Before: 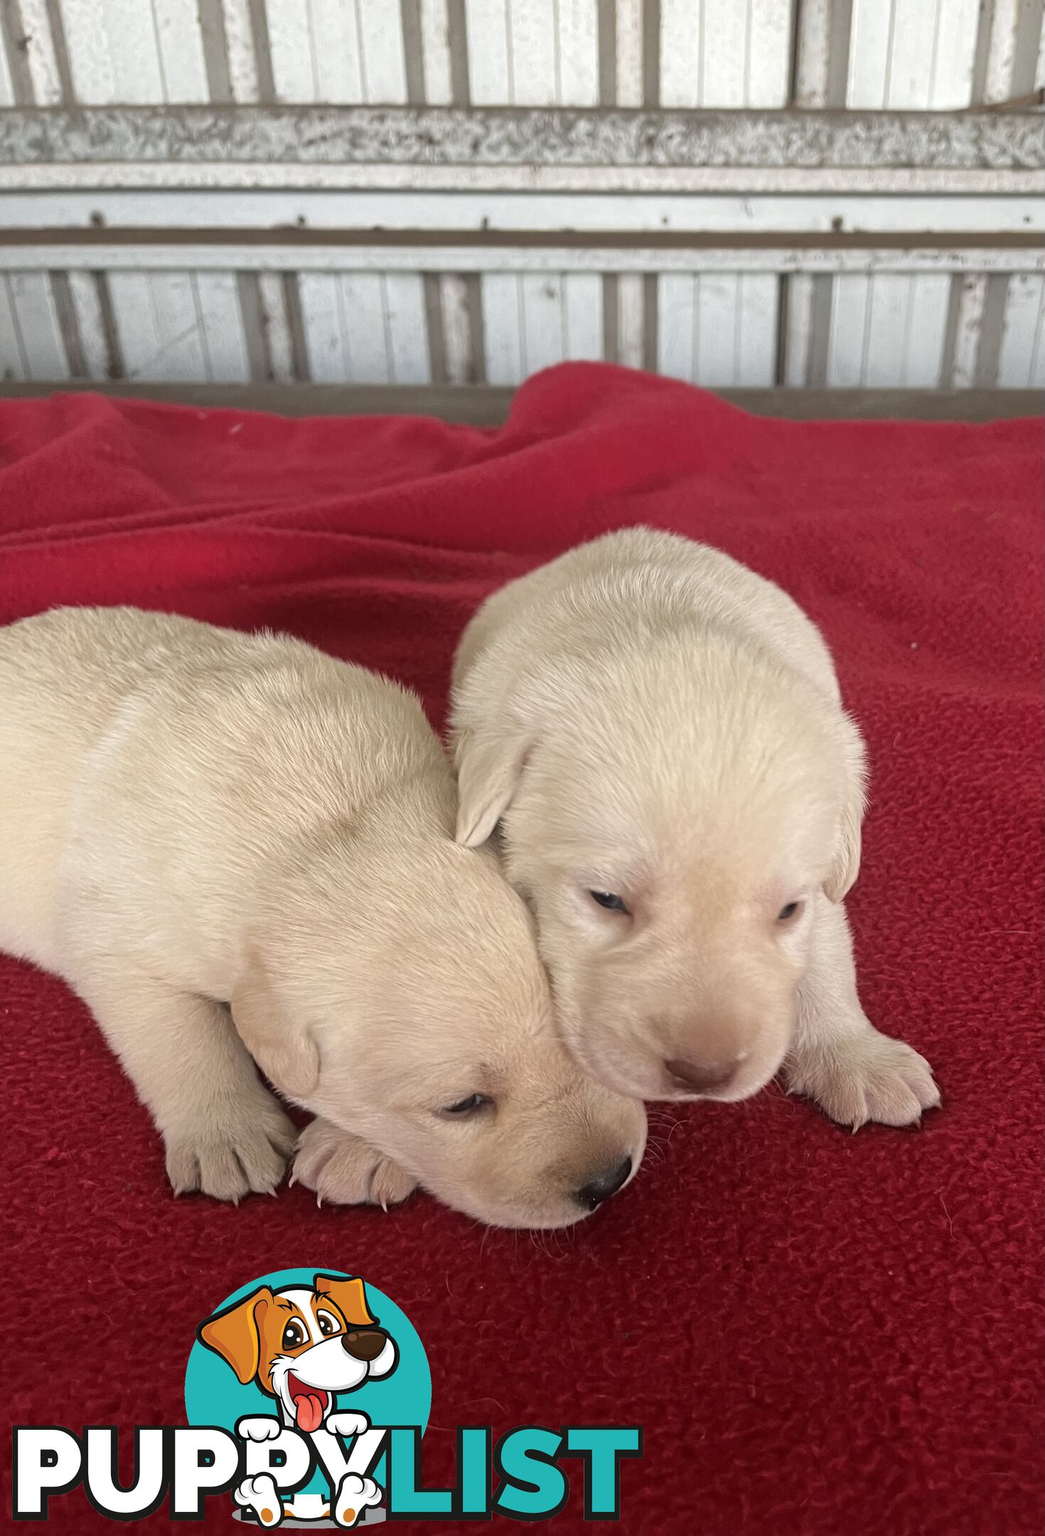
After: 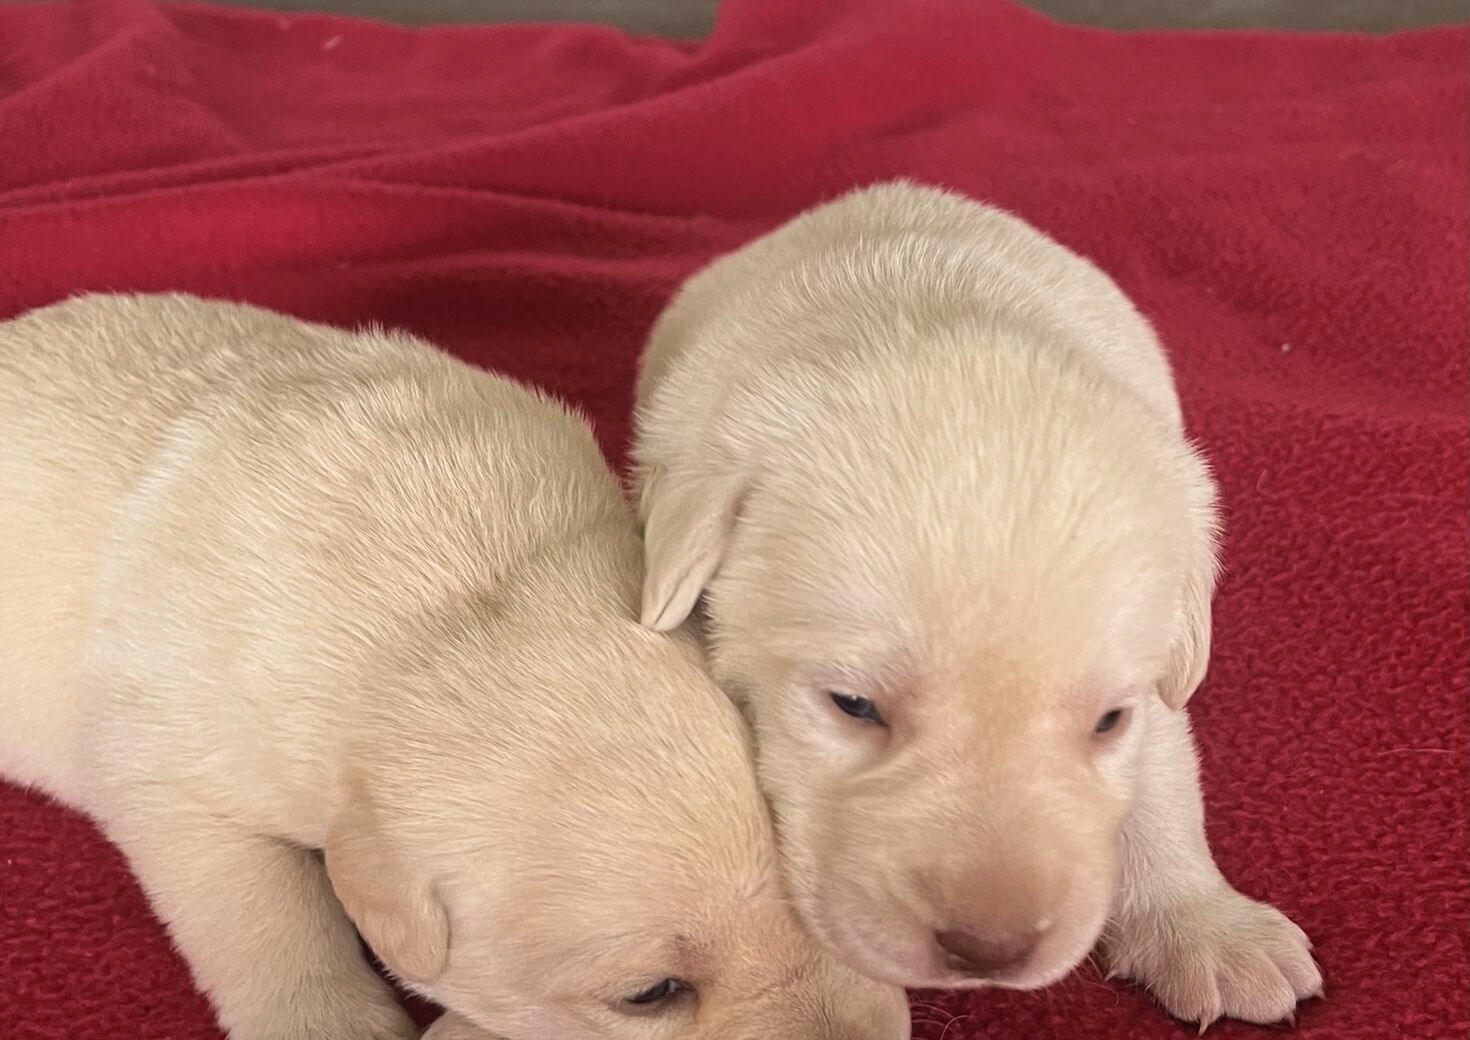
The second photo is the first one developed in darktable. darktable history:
crop and rotate: top 25.992%, bottom 25.839%
velvia: on, module defaults
contrast brightness saturation: saturation -0.162
